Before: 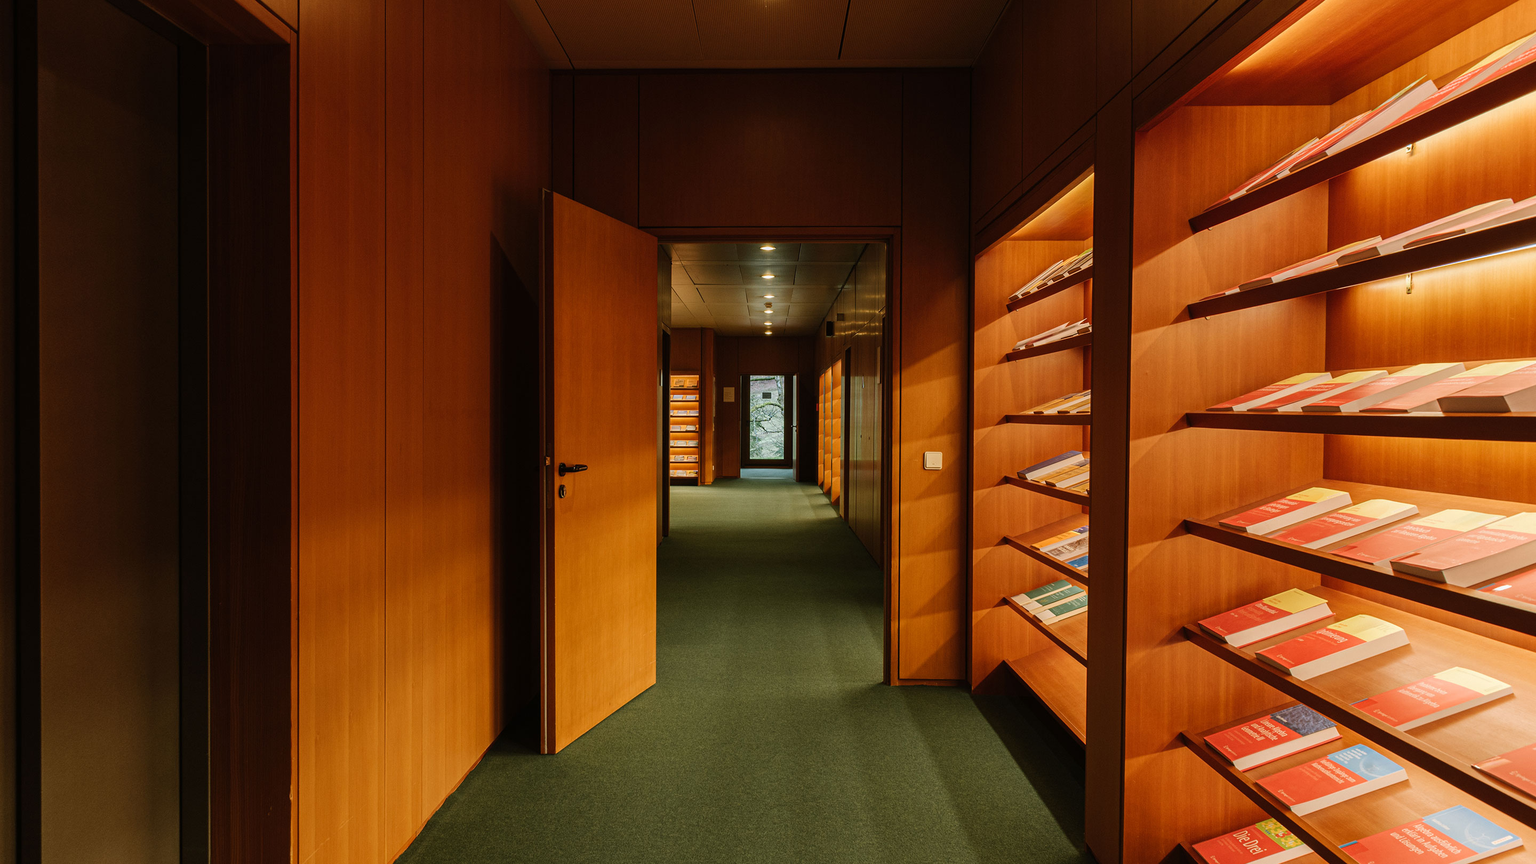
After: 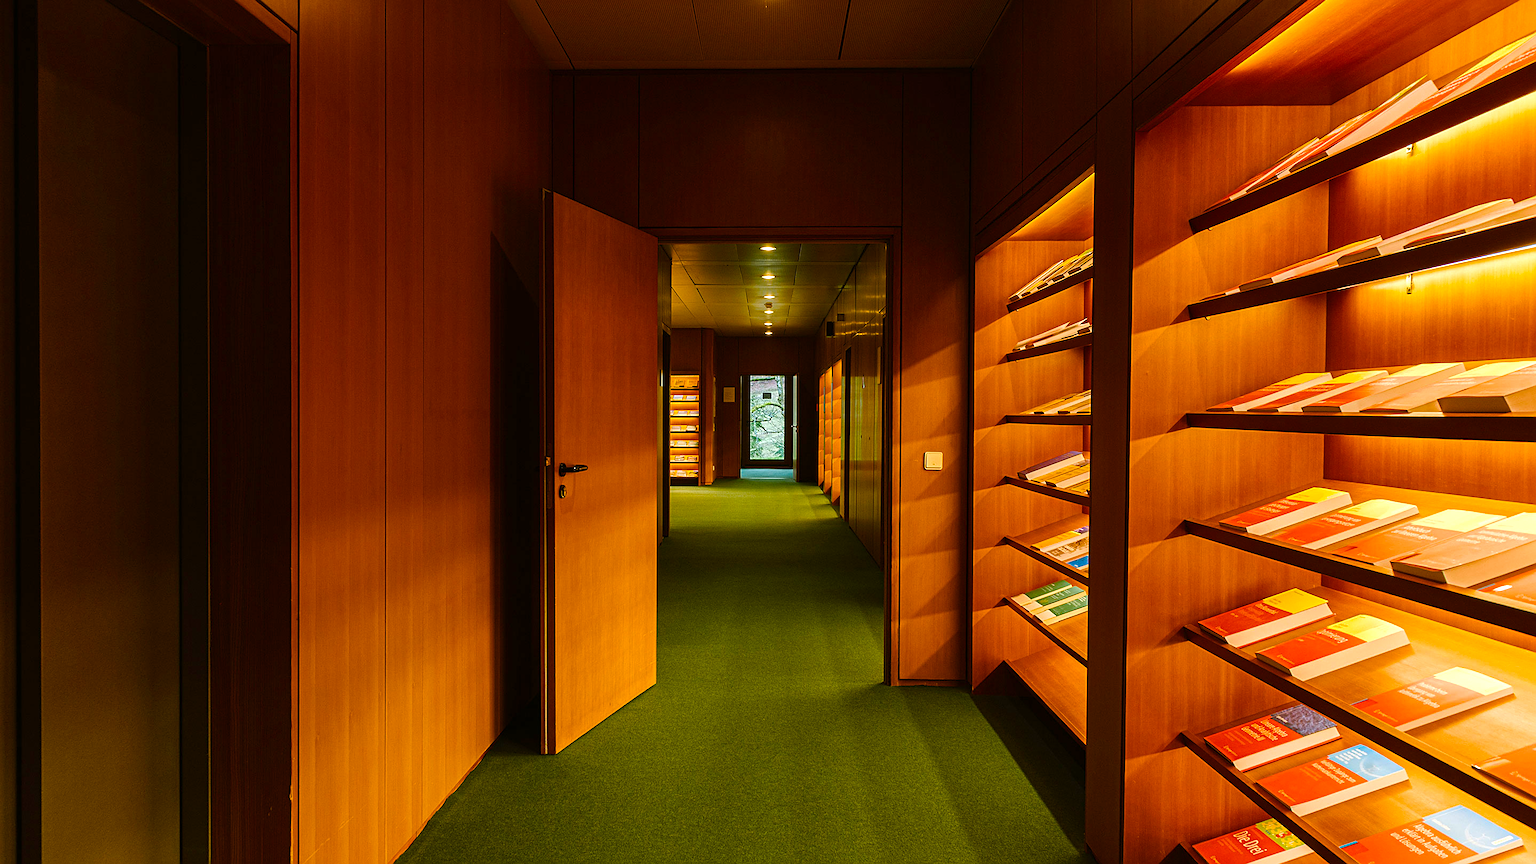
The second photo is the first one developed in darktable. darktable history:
sharpen: on, module defaults
color balance rgb: linear chroma grading › shadows 10%, linear chroma grading › highlights 10%, linear chroma grading › global chroma 15%, linear chroma grading › mid-tones 15%, perceptual saturation grading › global saturation 40%, perceptual saturation grading › highlights -25%, perceptual saturation grading › mid-tones 35%, perceptual saturation grading › shadows 35%, perceptual brilliance grading › global brilliance 11.29%, global vibrance 11.29%
